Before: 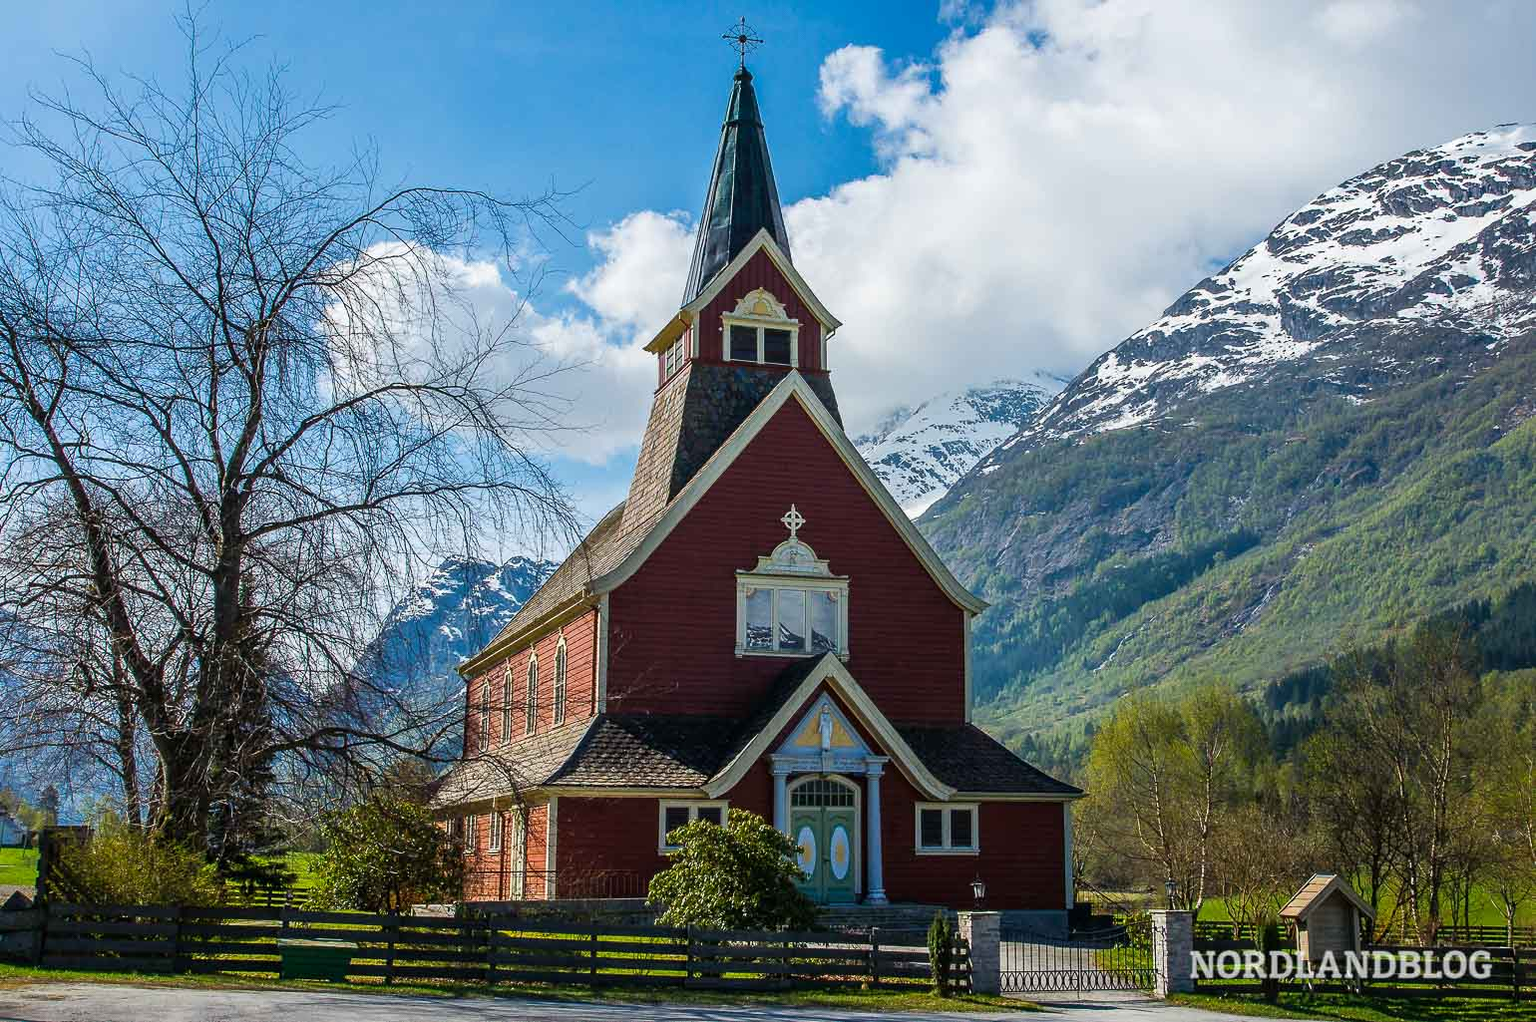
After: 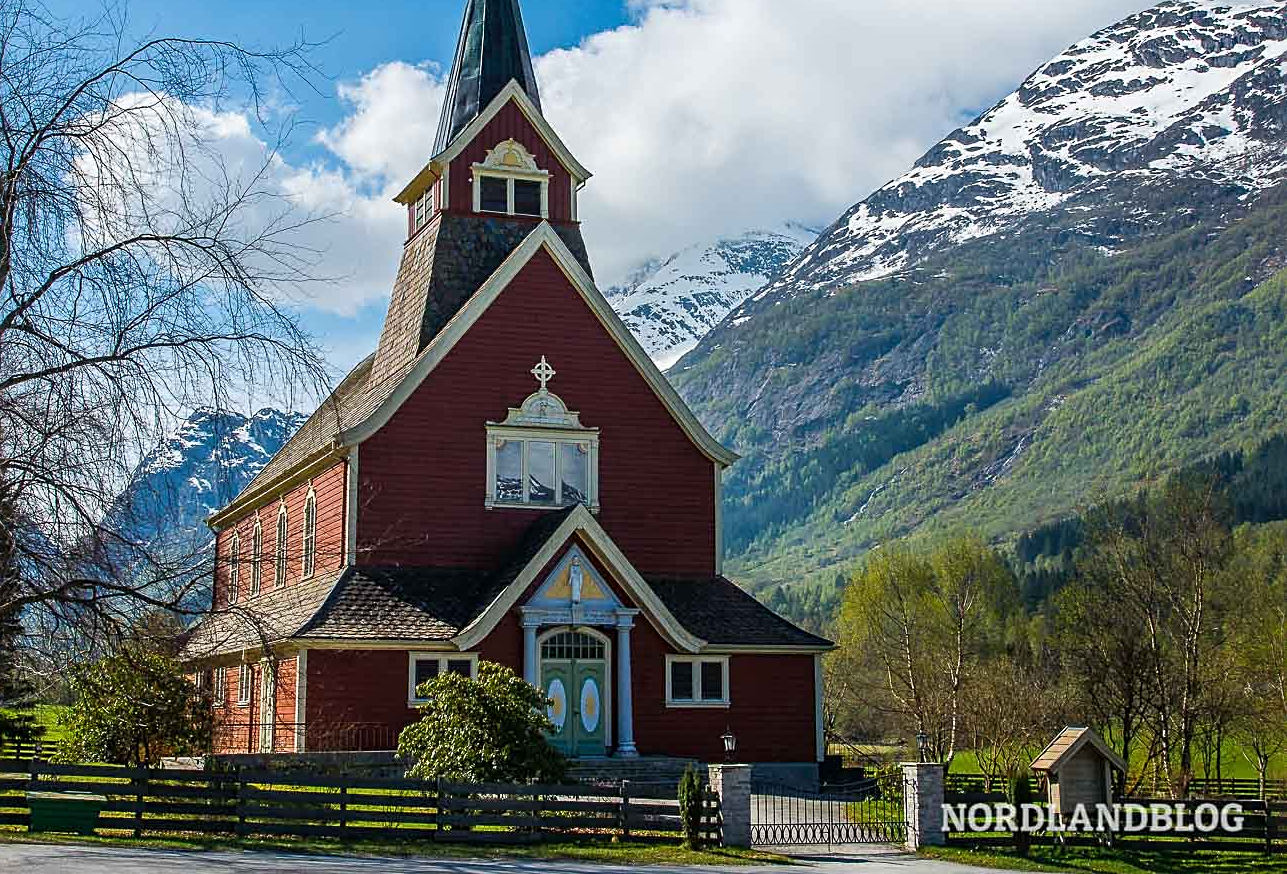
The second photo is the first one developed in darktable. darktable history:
crop: left 16.395%, top 14.667%
sharpen: radius 2.499, amount 0.327
